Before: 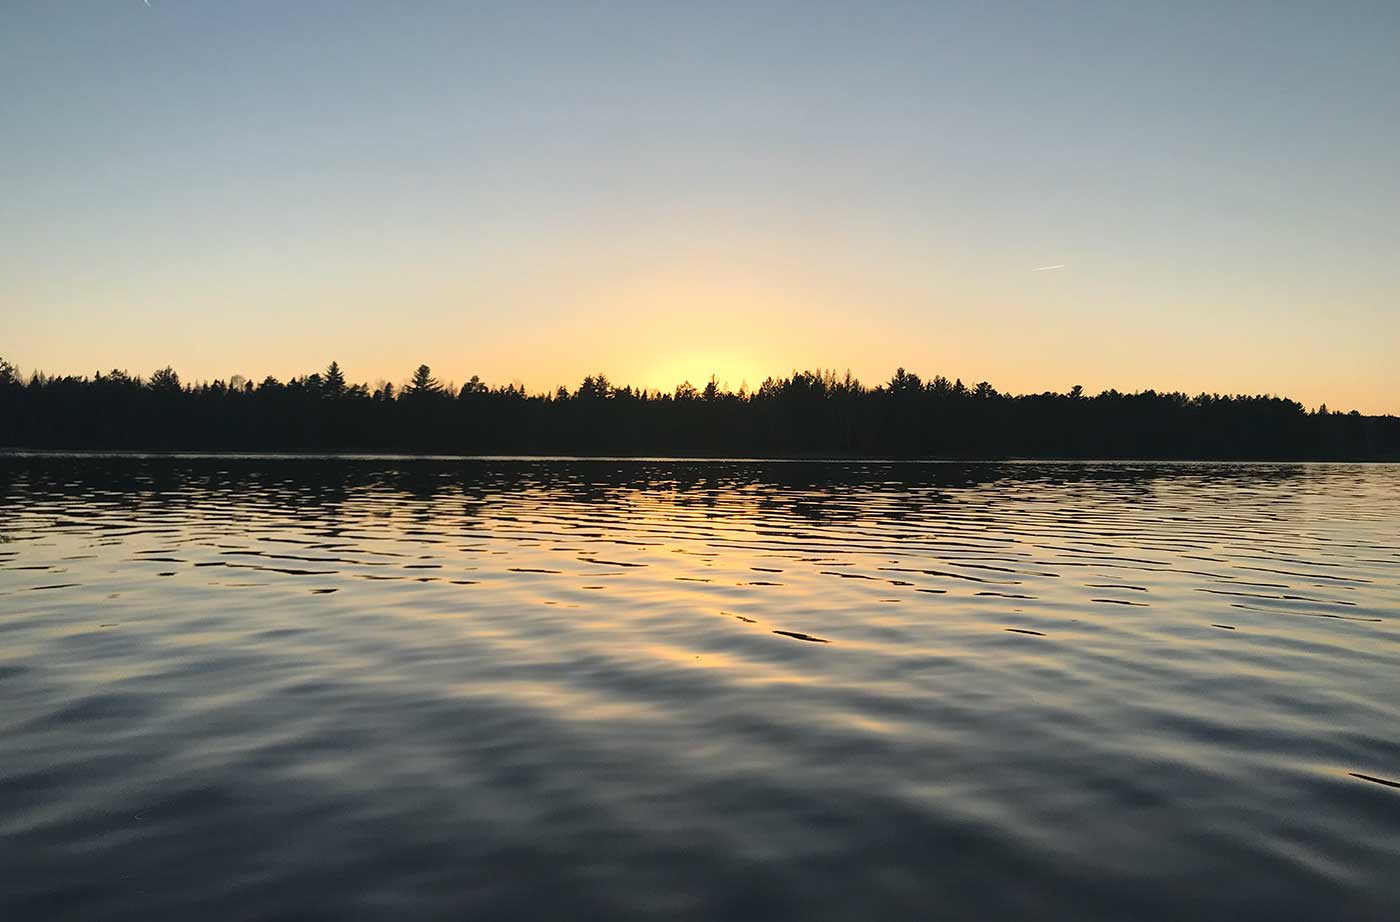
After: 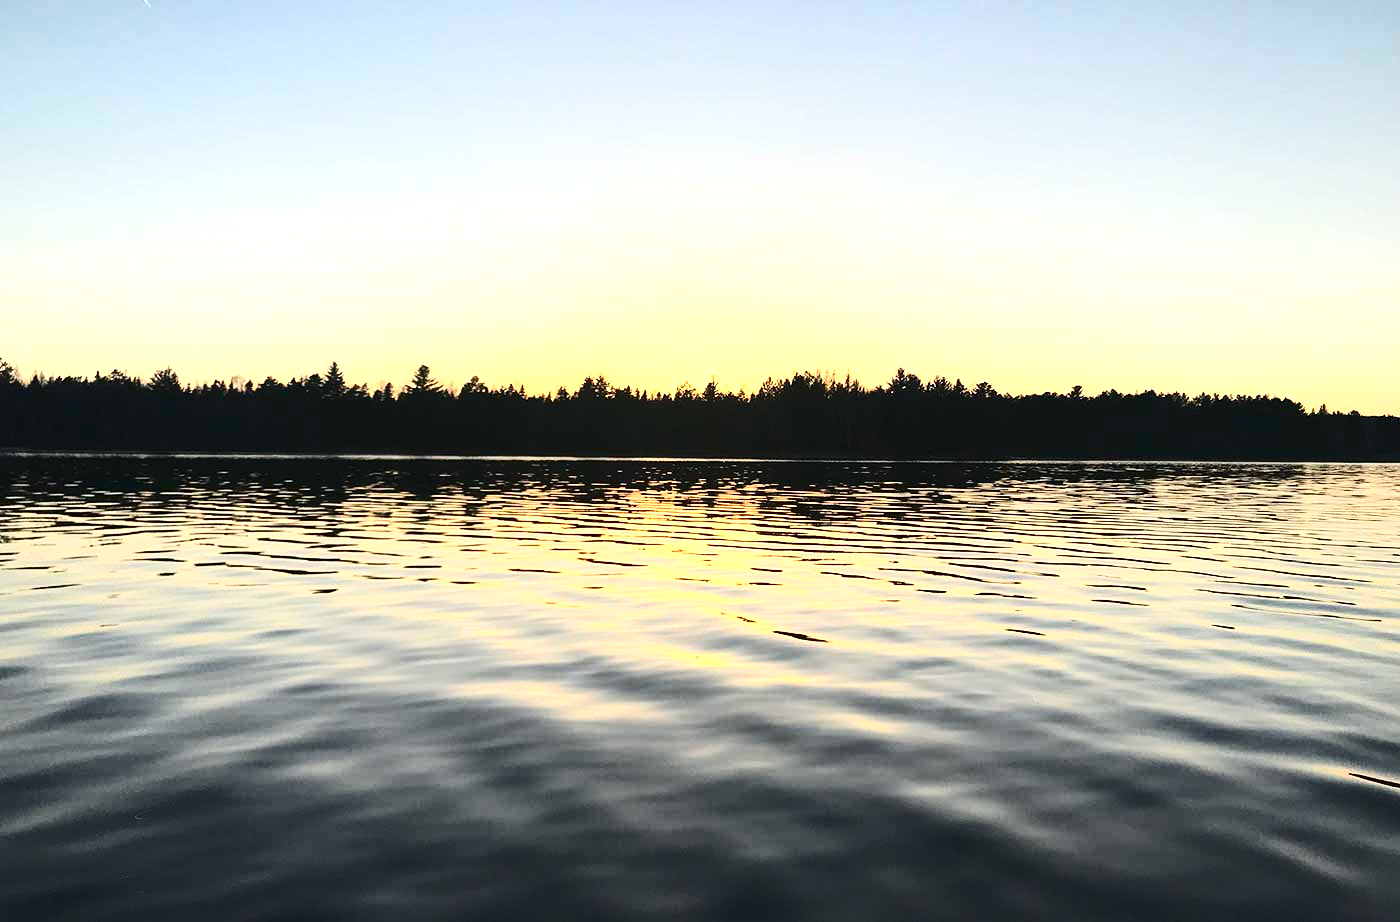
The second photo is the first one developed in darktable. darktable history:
exposure: black level correction 0, exposure 0.933 EV, compensate exposure bias true, compensate highlight preservation false
contrast brightness saturation: contrast 0.3
